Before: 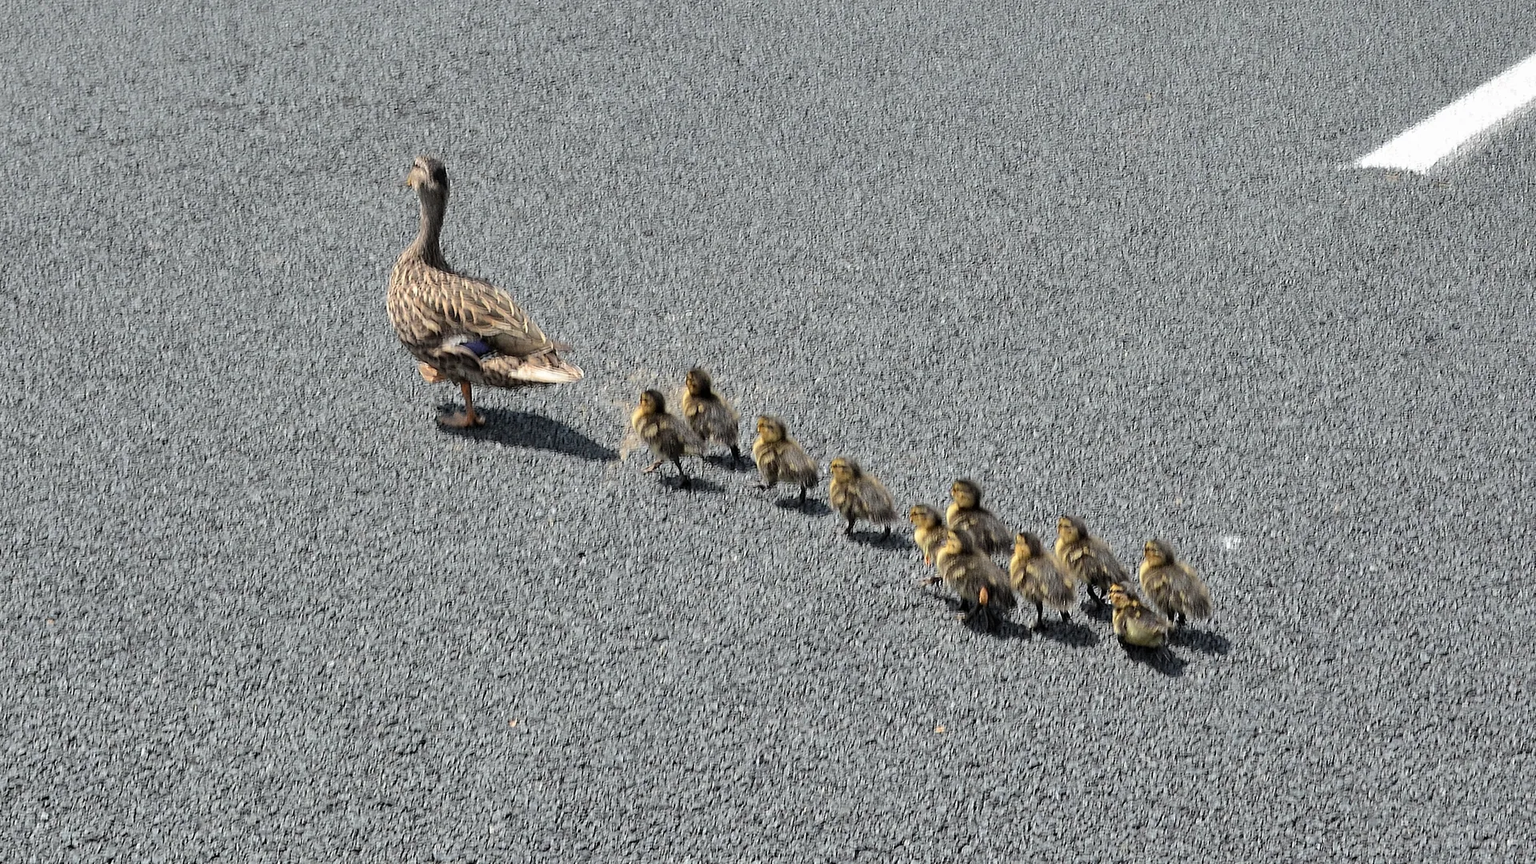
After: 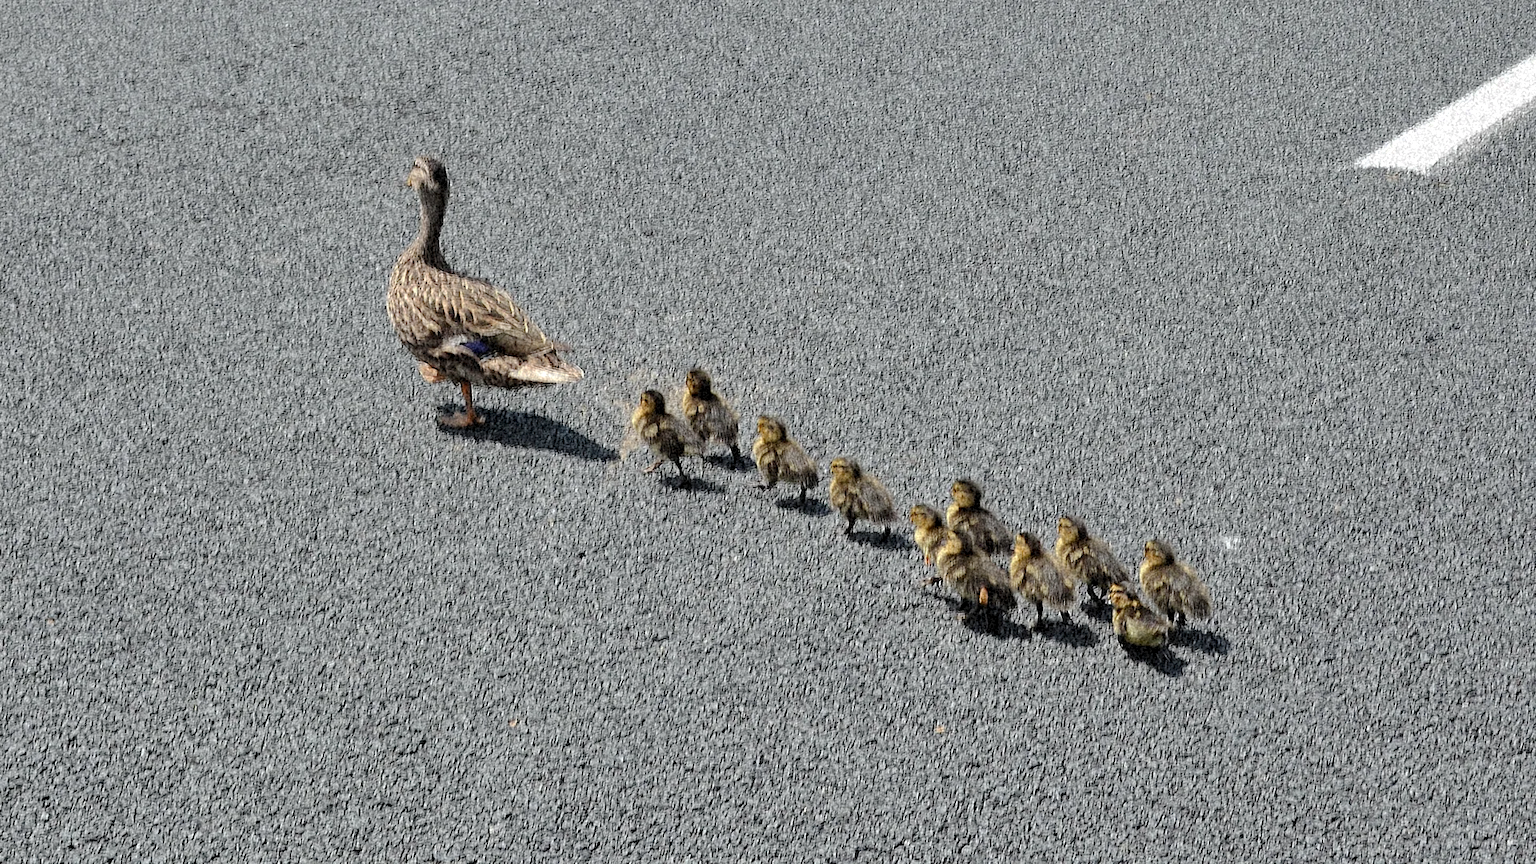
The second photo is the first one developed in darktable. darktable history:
grain: coarseness 46.9 ISO, strength 50.21%, mid-tones bias 0%
tone curve: curves: ch0 [(0, 0) (0.003, 0.002) (0.011, 0.006) (0.025, 0.013) (0.044, 0.019) (0.069, 0.032) (0.1, 0.056) (0.136, 0.095) (0.177, 0.144) (0.224, 0.193) (0.277, 0.26) (0.335, 0.331) (0.399, 0.405) (0.468, 0.479) (0.543, 0.552) (0.623, 0.624) (0.709, 0.699) (0.801, 0.772) (0.898, 0.856) (1, 1)], preserve colors none
